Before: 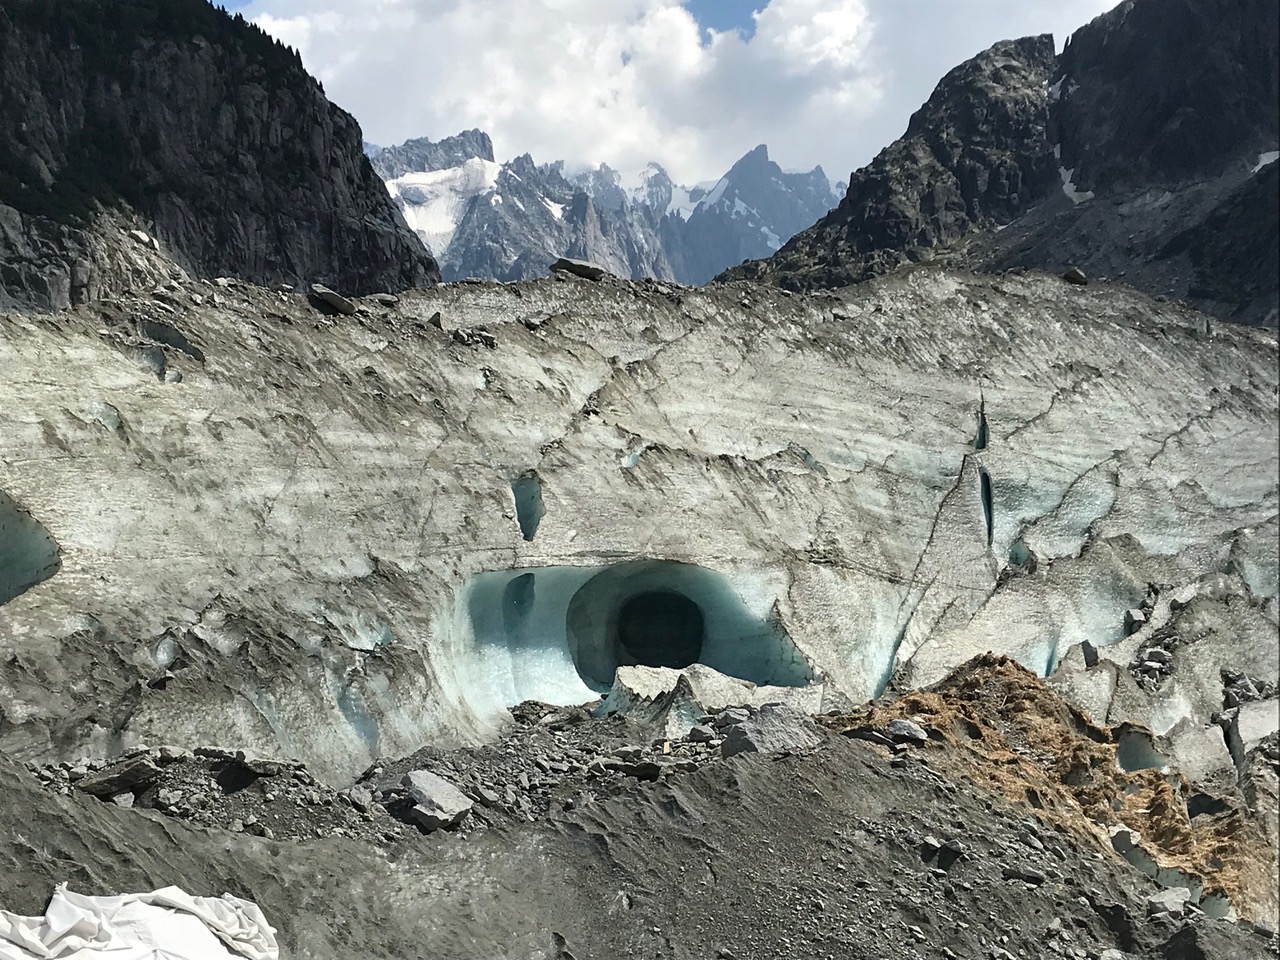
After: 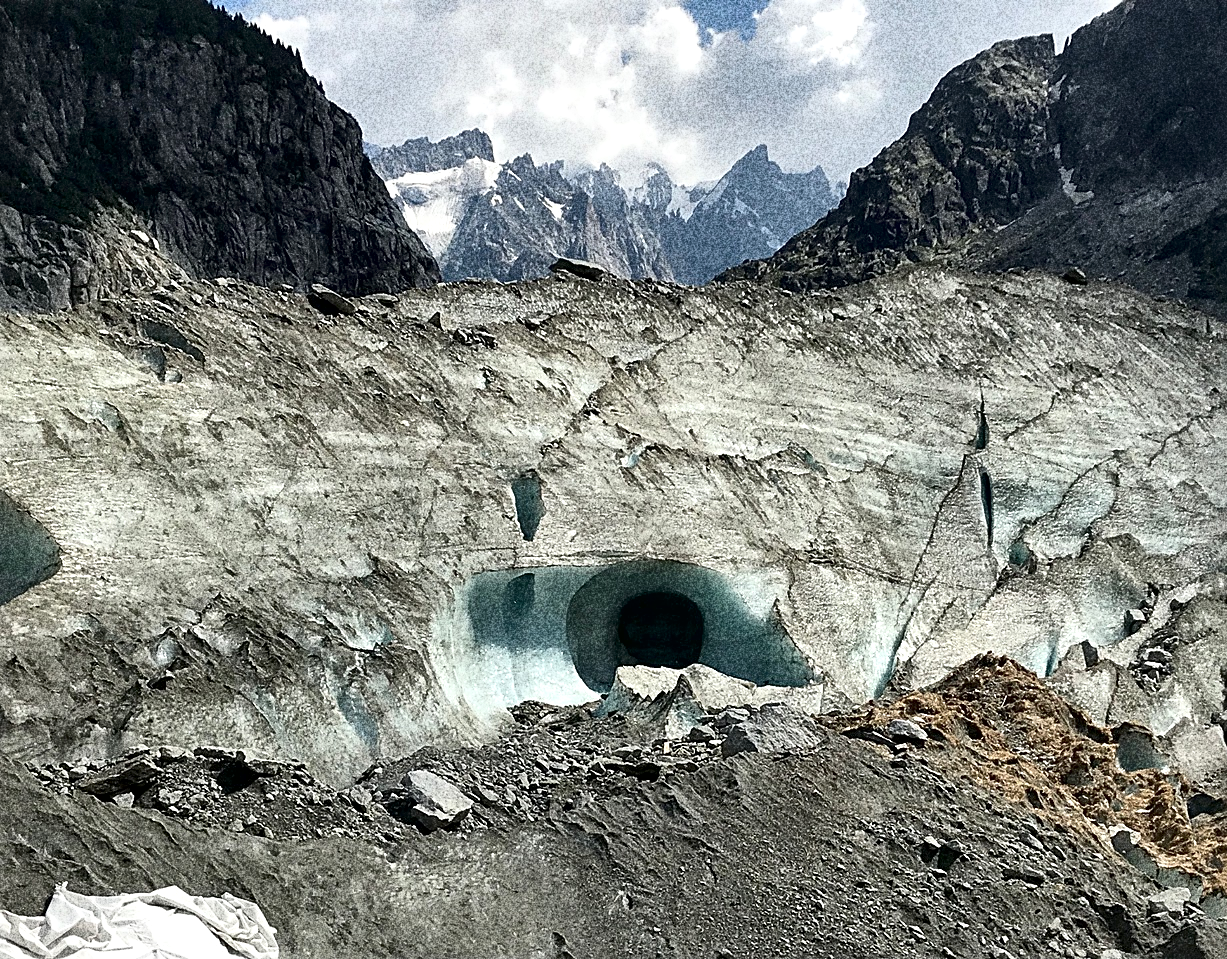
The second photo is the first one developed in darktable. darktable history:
crop: right 4.126%, bottom 0.031%
grain: coarseness 30.02 ISO, strength 100%
sharpen: on, module defaults
local contrast: mode bilateral grid, contrast 25, coarseness 60, detail 151%, midtone range 0.2
exposure: black level correction 0.004, exposure 0.014 EV, compensate highlight preservation false
